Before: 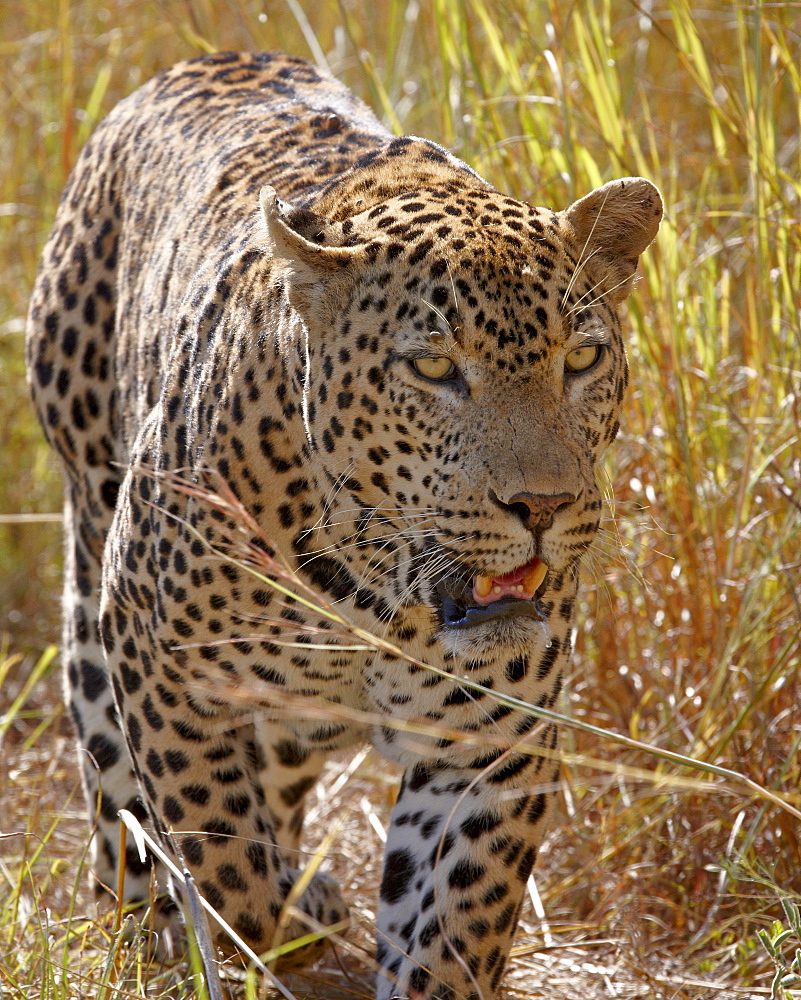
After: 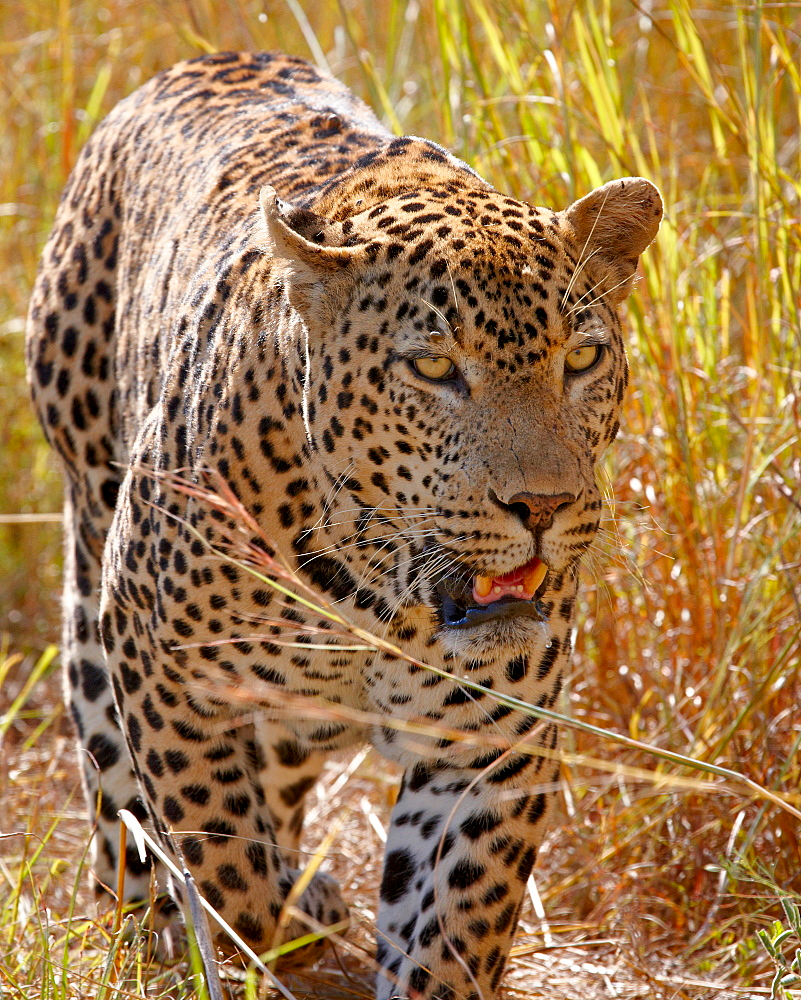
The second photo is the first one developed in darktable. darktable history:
contrast brightness saturation: contrast 0.103, brightness 0.032, saturation 0.088
